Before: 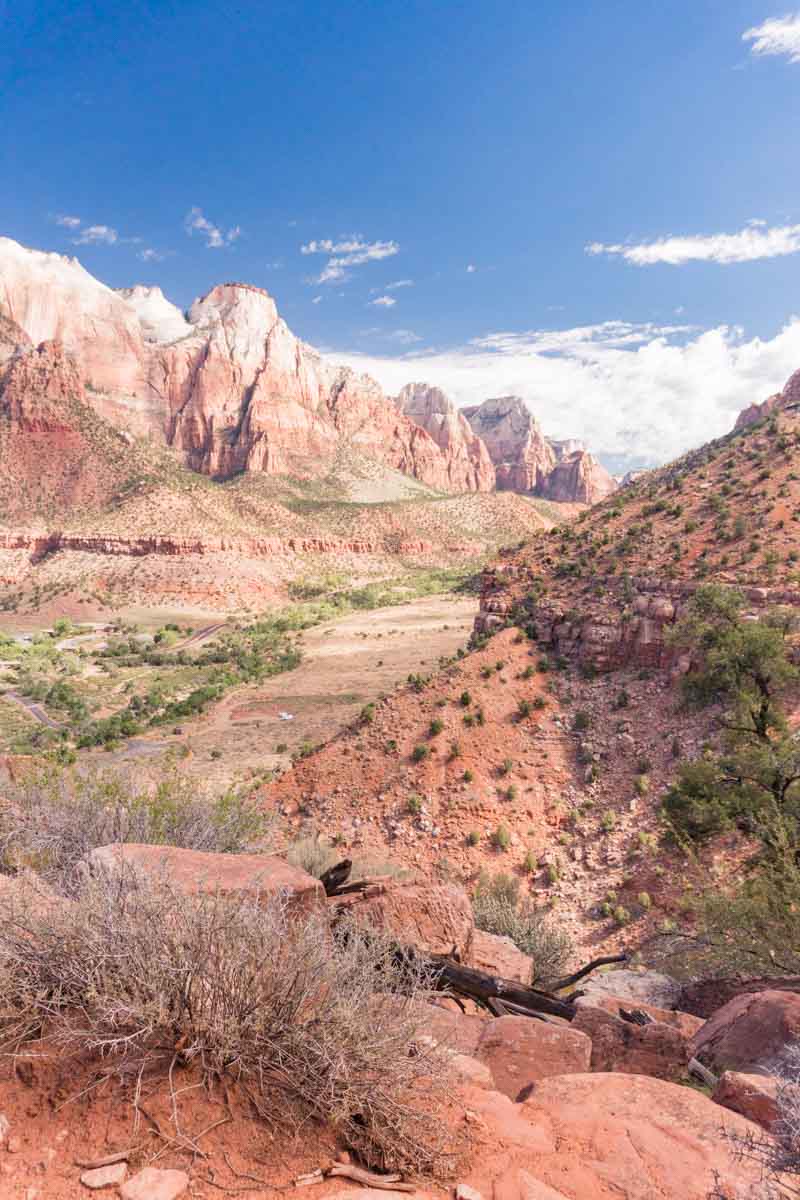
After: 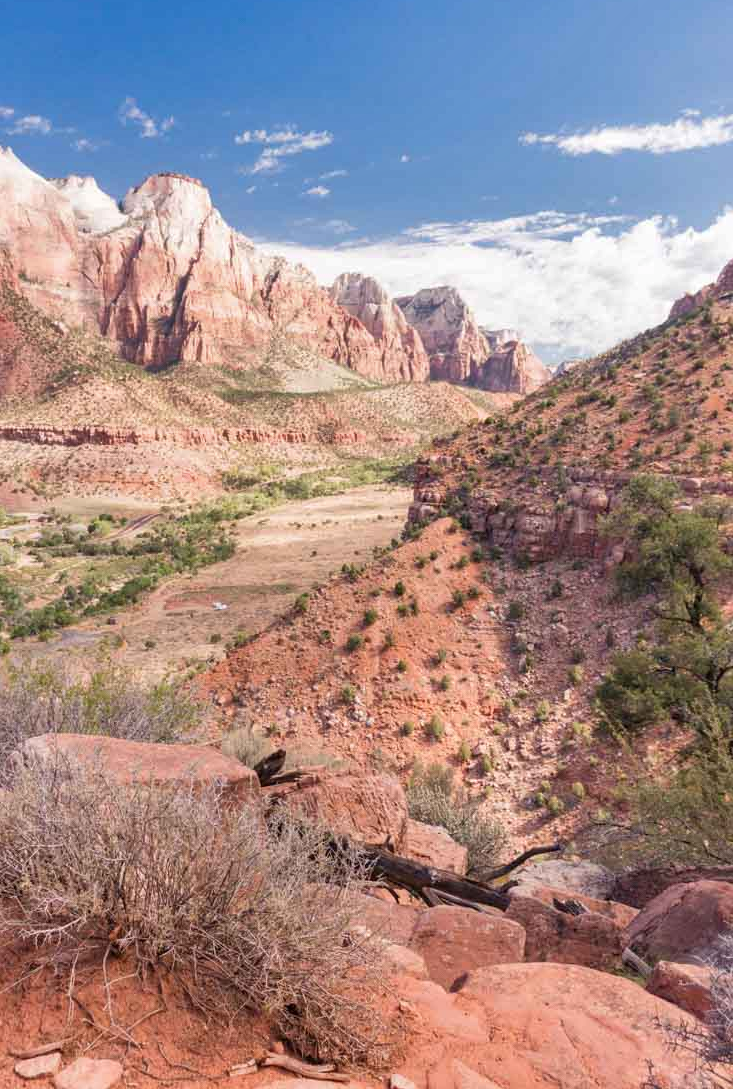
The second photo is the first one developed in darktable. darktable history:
shadows and highlights: shadows 5, soften with gaussian
crop and rotate: left 8.262%, top 9.226%
